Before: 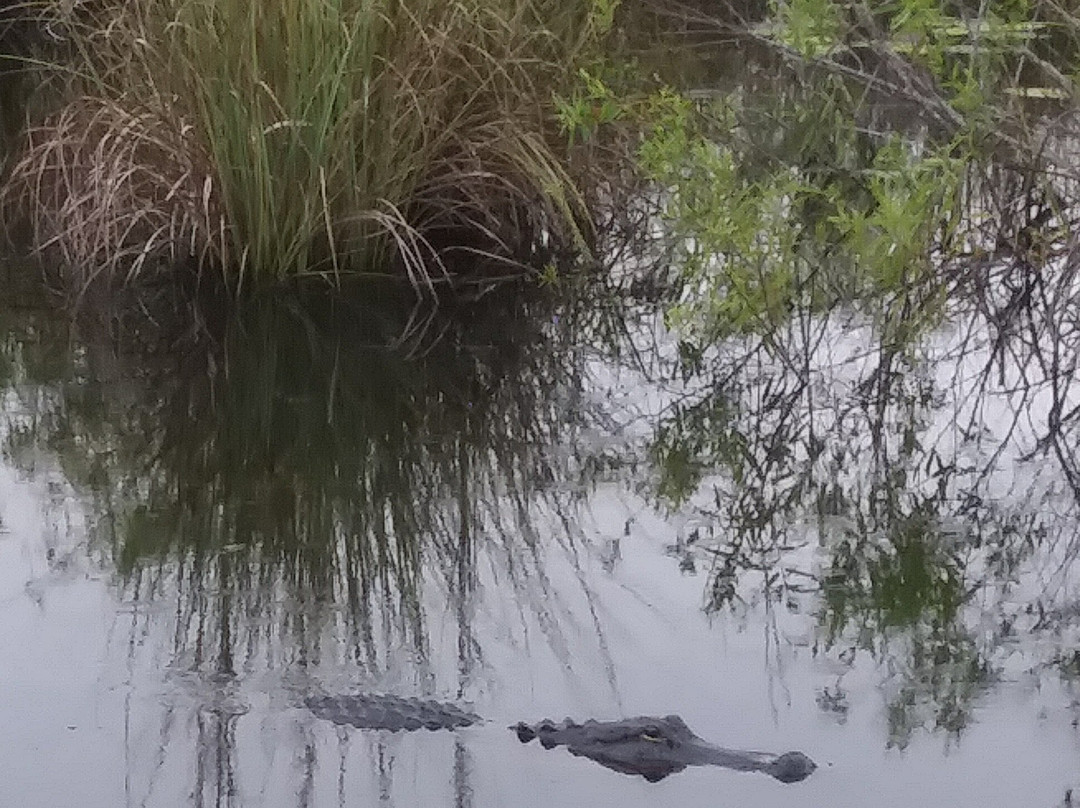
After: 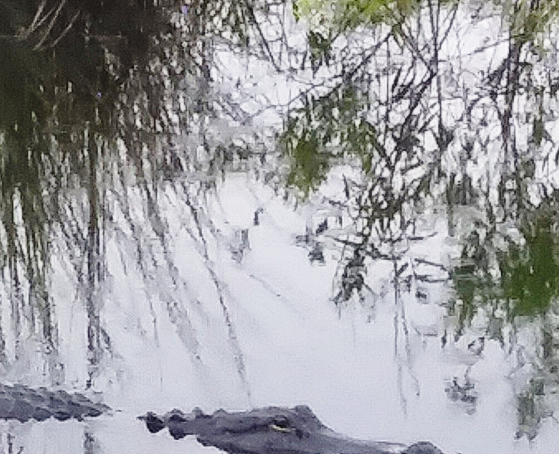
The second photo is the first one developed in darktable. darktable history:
crop: left 34.437%, top 38.375%, right 13.769%, bottom 5.4%
shadows and highlights: soften with gaussian
base curve: curves: ch0 [(0, 0) (0.028, 0.03) (0.121, 0.232) (0.46, 0.748) (0.859, 0.968) (1, 1)], preserve colors none
